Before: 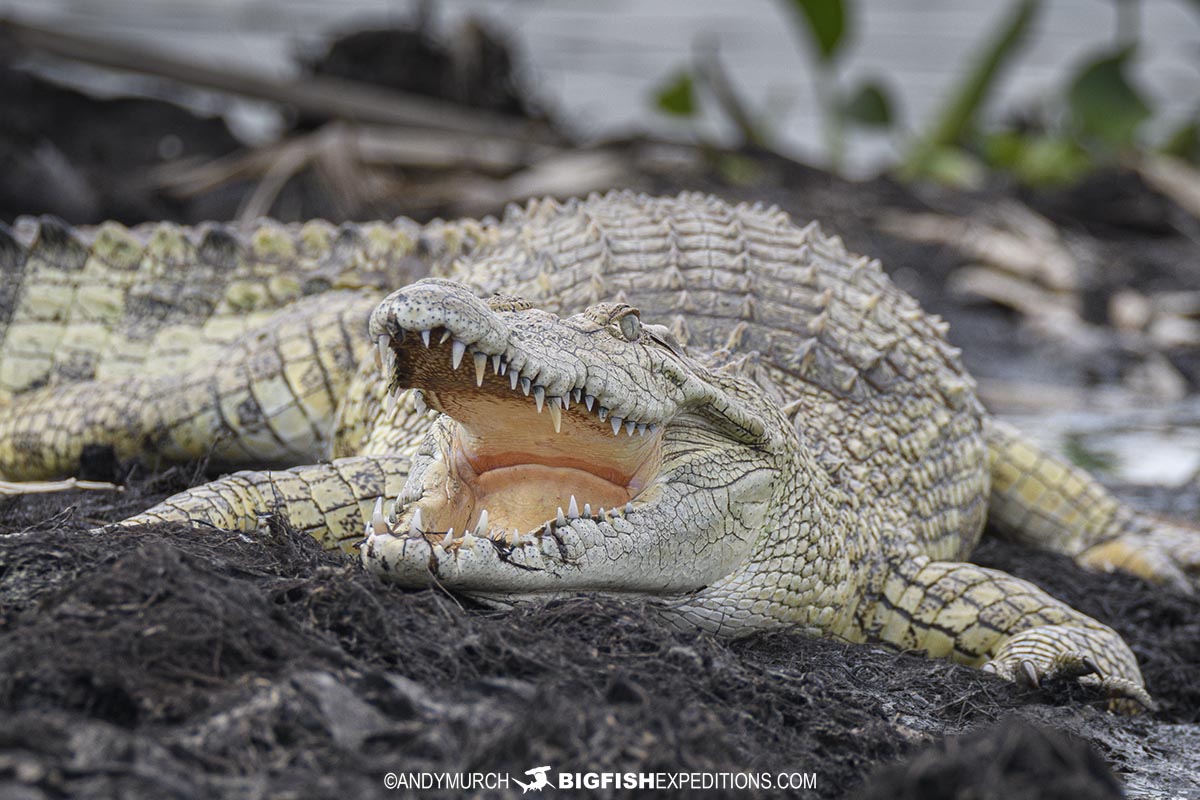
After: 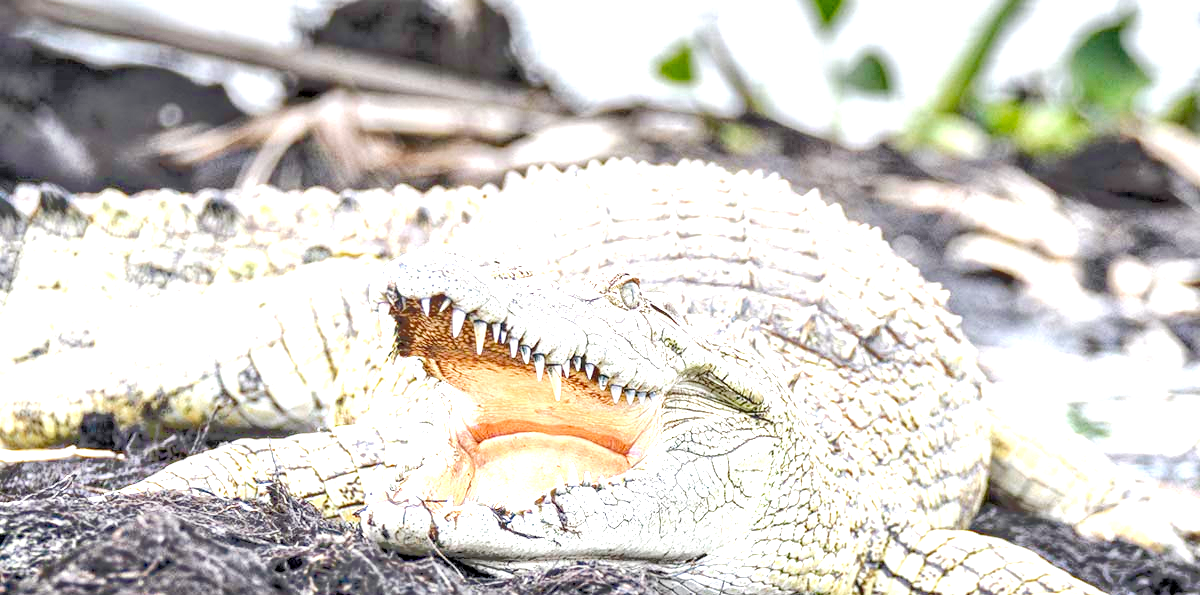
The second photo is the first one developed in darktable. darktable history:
exposure: exposure 2.025 EV, compensate highlight preservation false
crop: top 4.125%, bottom 21.445%
local contrast: highlights 57%, detail 145%
tone curve: curves: ch0 [(0.003, 0) (0.066, 0.023) (0.149, 0.094) (0.264, 0.238) (0.395, 0.421) (0.517, 0.56) (0.688, 0.743) (0.813, 0.846) (1, 1)]; ch1 [(0, 0) (0.164, 0.115) (0.337, 0.332) (0.39, 0.398) (0.464, 0.461) (0.501, 0.5) (0.507, 0.503) (0.534, 0.537) (0.577, 0.59) (0.652, 0.681) (0.733, 0.749) (0.811, 0.796) (1, 1)]; ch2 [(0, 0) (0.337, 0.382) (0.464, 0.476) (0.501, 0.502) (0.527, 0.54) (0.551, 0.565) (0.6, 0.59) (0.687, 0.675) (1, 1)], preserve colors none
tone equalizer: -8 EV -0.507 EV, -7 EV -0.3 EV, -6 EV -0.11 EV, -5 EV 0.382 EV, -4 EV 0.952 EV, -3 EV 0.789 EV, -2 EV -0.013 EV, -1 EV 0.125 EV, +0 EV -0.016 EV, smoothing 1
